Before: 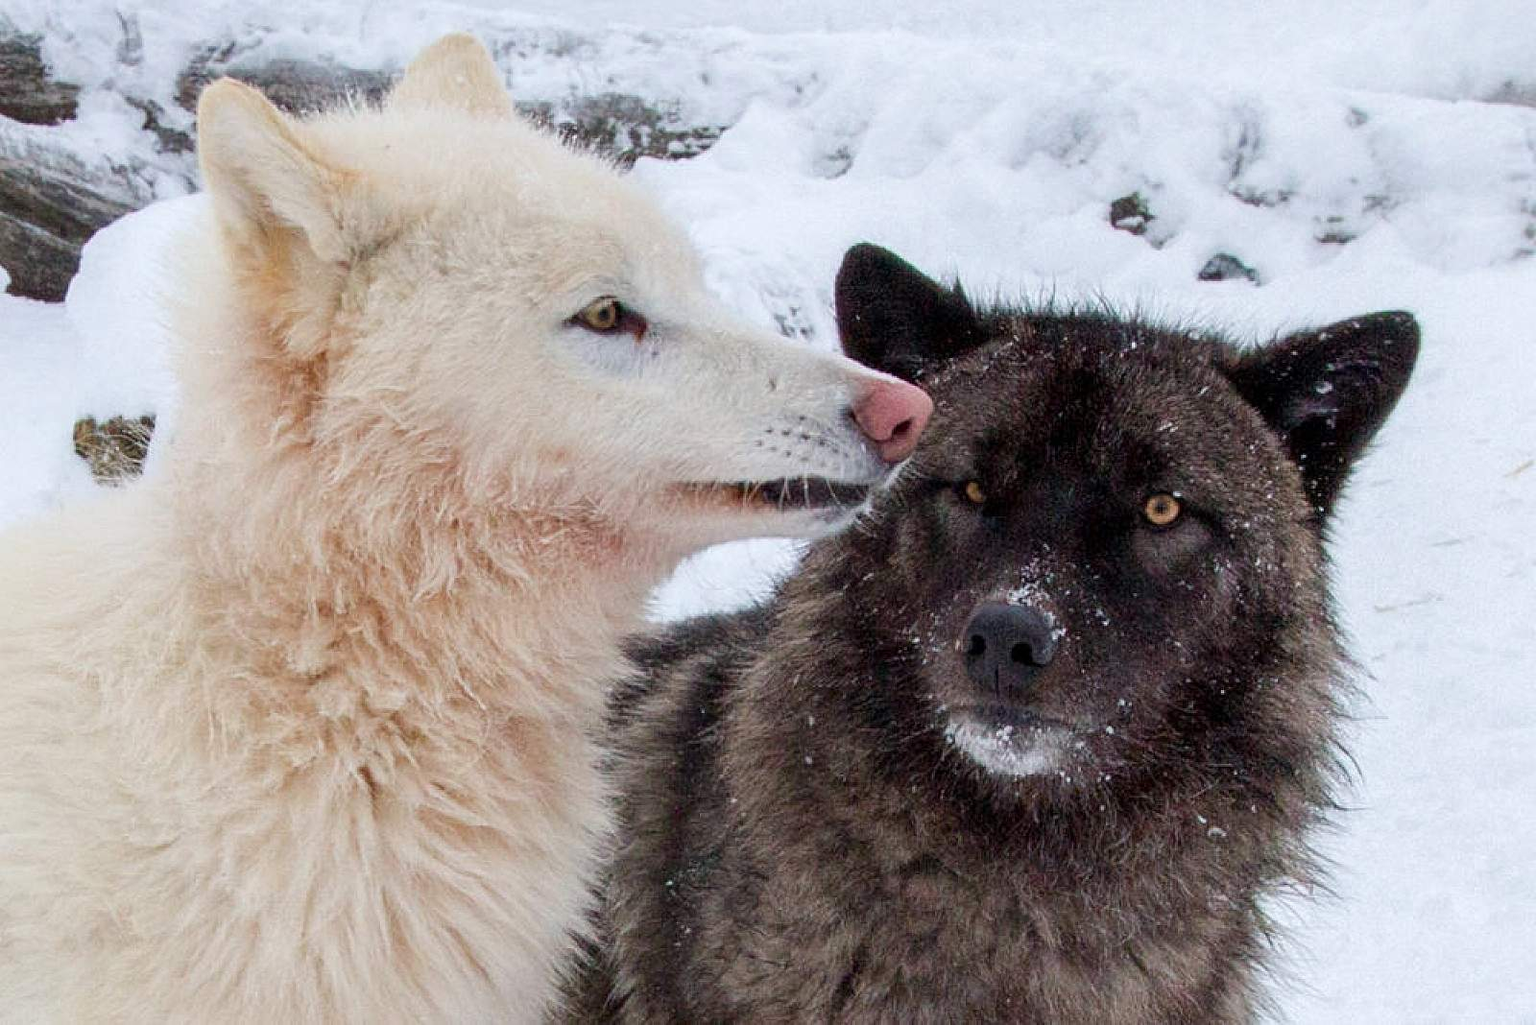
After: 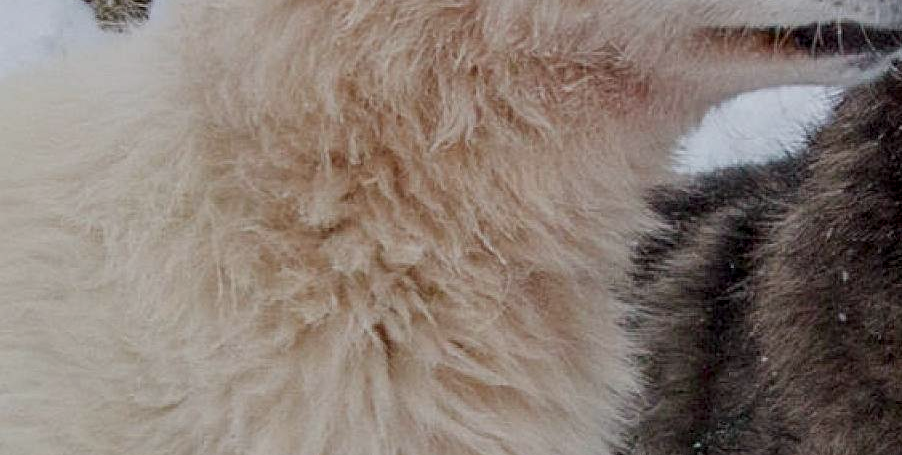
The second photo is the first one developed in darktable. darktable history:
exposure: black level correction 0, exposure -0.721 EV, compensate highlight preservation false
crop: top 44.483%, right 43.593%, bottom 12.892%
local contrast: on, module defaults
